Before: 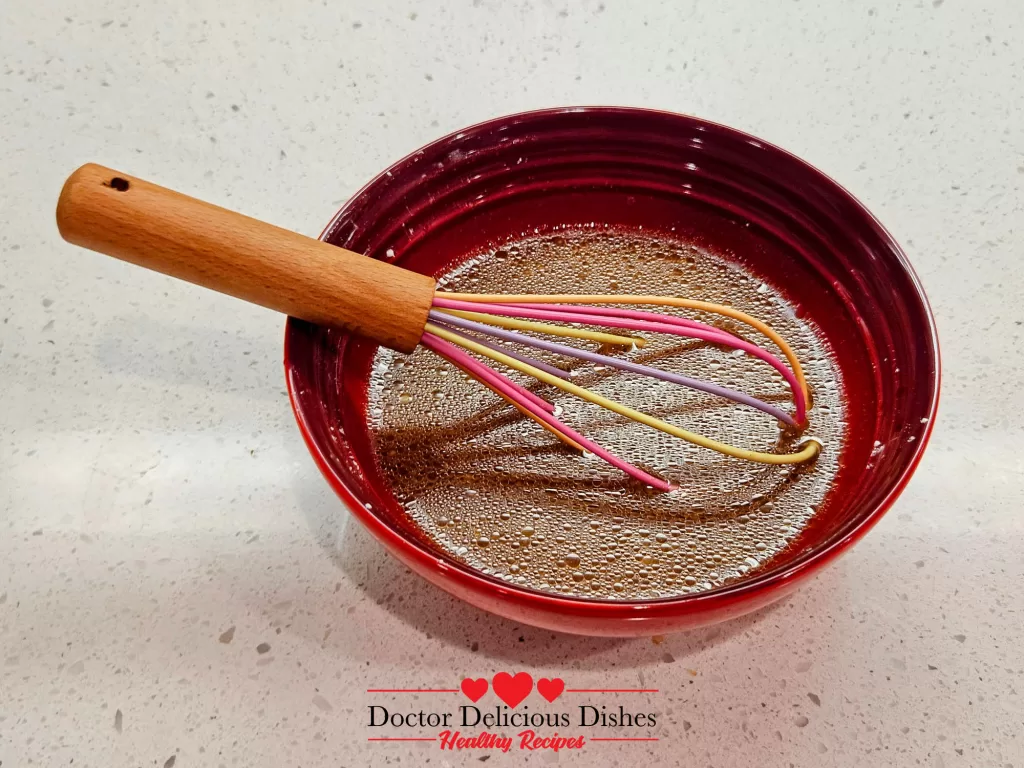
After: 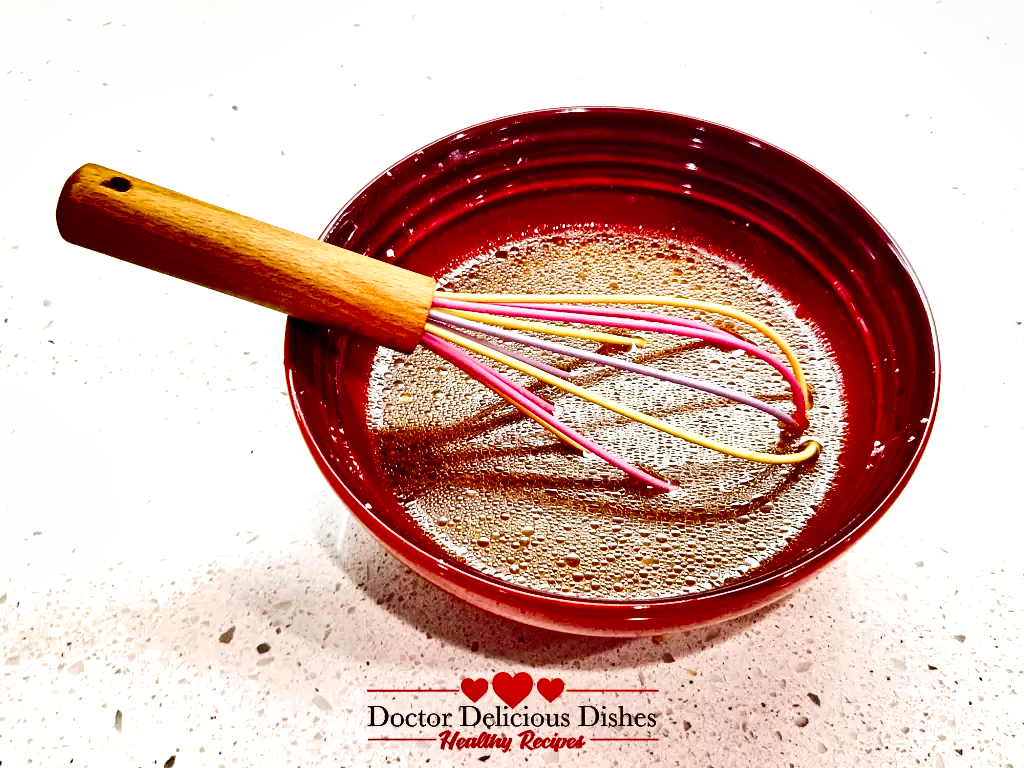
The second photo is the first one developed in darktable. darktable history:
exposure: exposure 1 EV, compensate exposure bias true, compensate highlight preservation false
base curve: curves: ch0 [(0, 0) (0.036, 0.025) (0.121, 0.166) (0.206, 0.329) (0.605, 0.79) (1, 1)], preserve colors none
shadows and highlights: radius 106.21, shadows 41.34, highlights -72.94, low approximation 0.01, soften with gaussian
